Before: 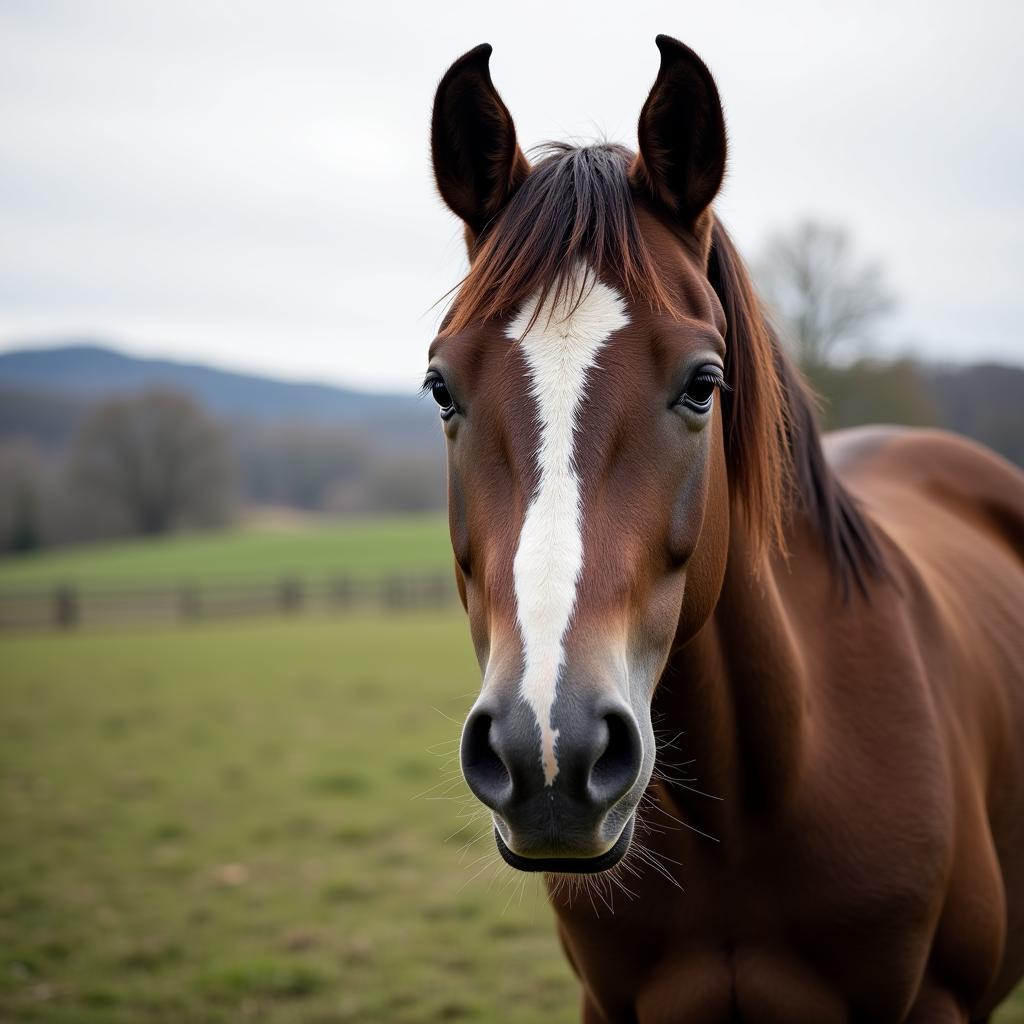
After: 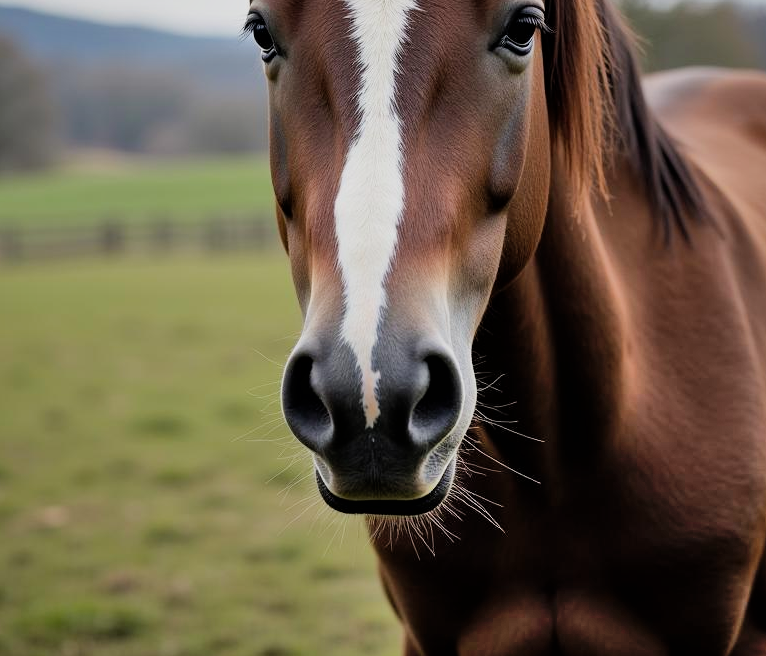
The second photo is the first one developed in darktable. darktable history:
crop and rotate: left 17.511%, top 35.019%, right 7.608%, bottom 0.826%
shadows and highlights: shadows 59.21, highlights -60.42, soften with gaussian
exposure: exposure 0.2 EV, compensate highlight preservation false
filmic rgb: black relative exposure -8.02 EV, white relative exposure 3.97 EV, hardness 4.1, contrast 0.995
